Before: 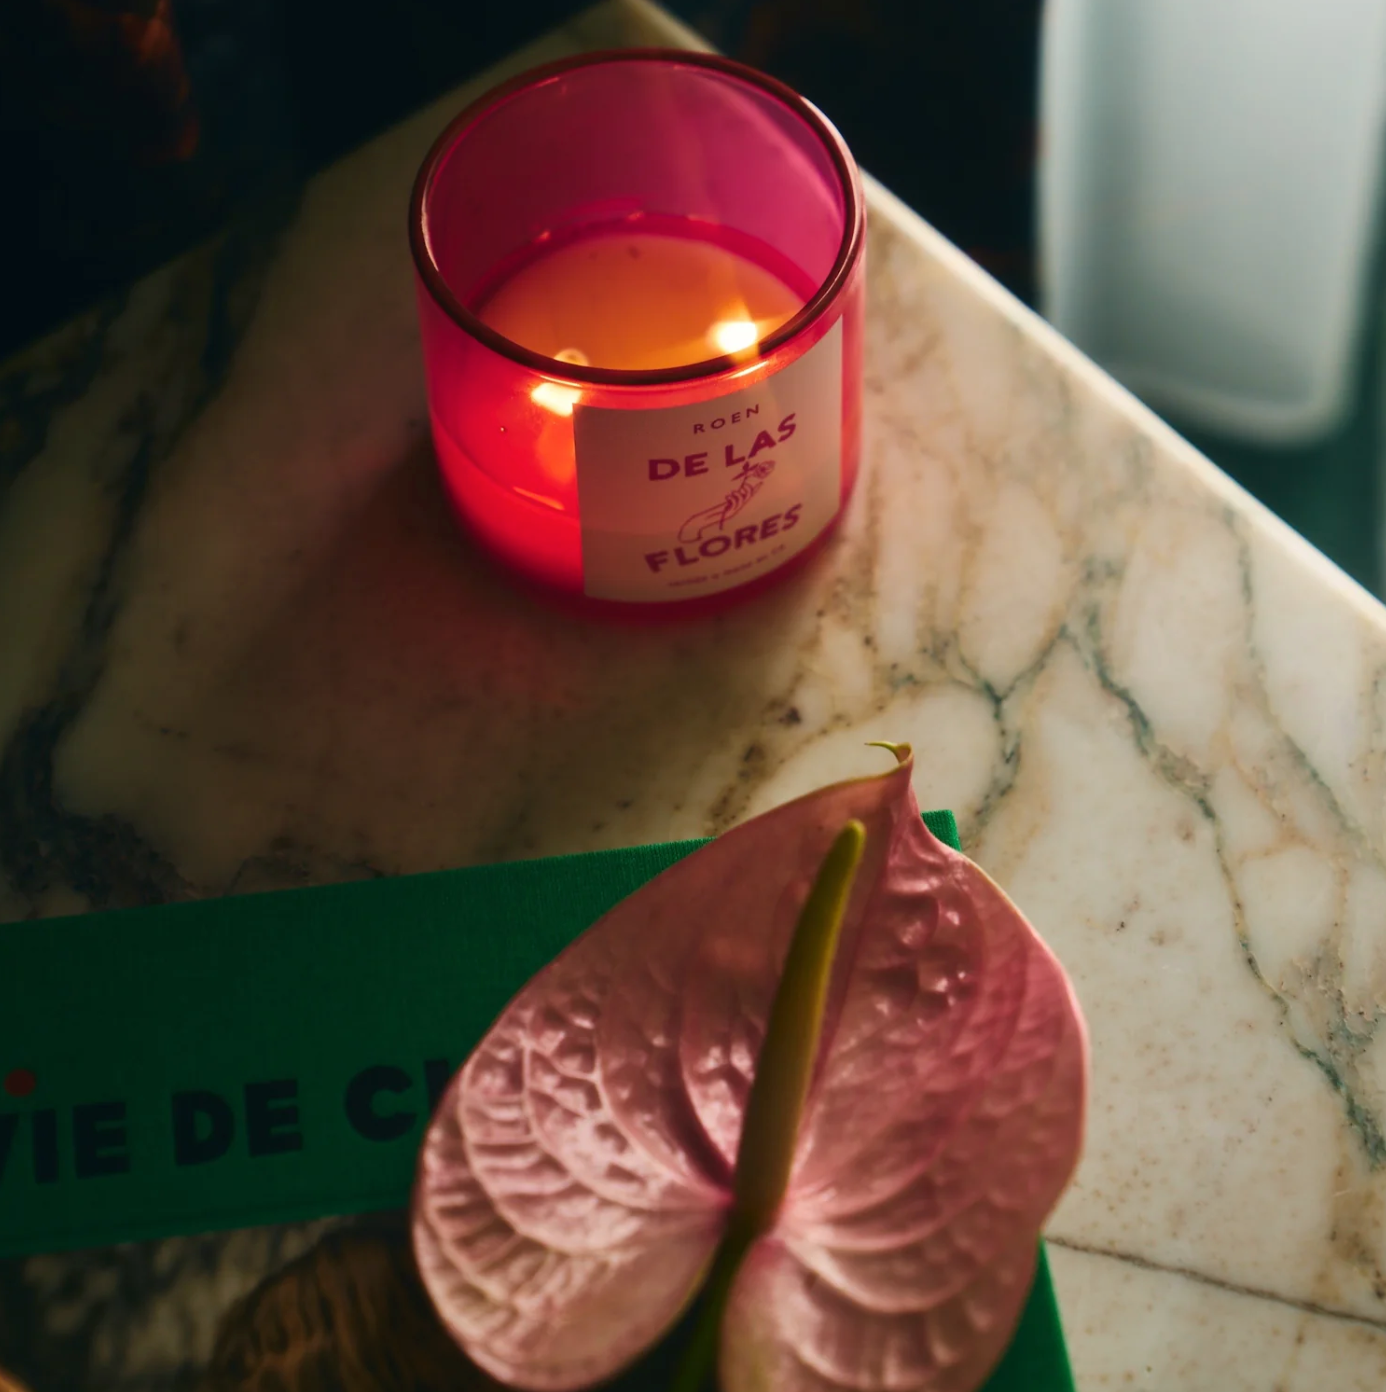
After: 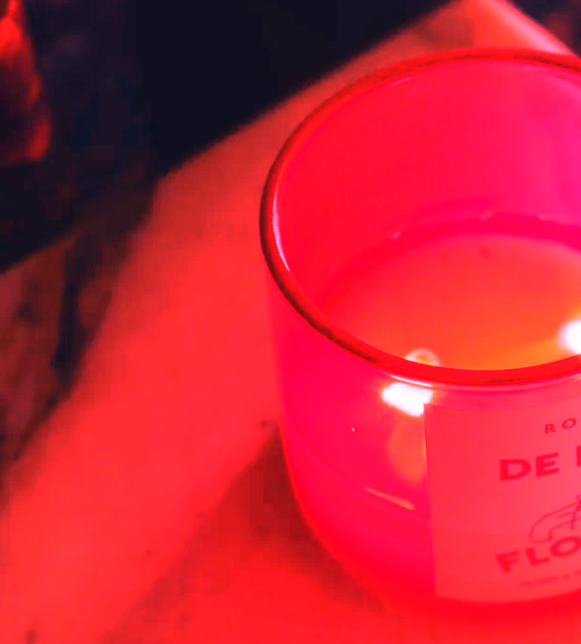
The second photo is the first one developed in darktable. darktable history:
crop and rotate: left 10.817%, top 0.062%, right 47.194%, bottom 53.626%
white balance: red 4.26, blue 1.802
